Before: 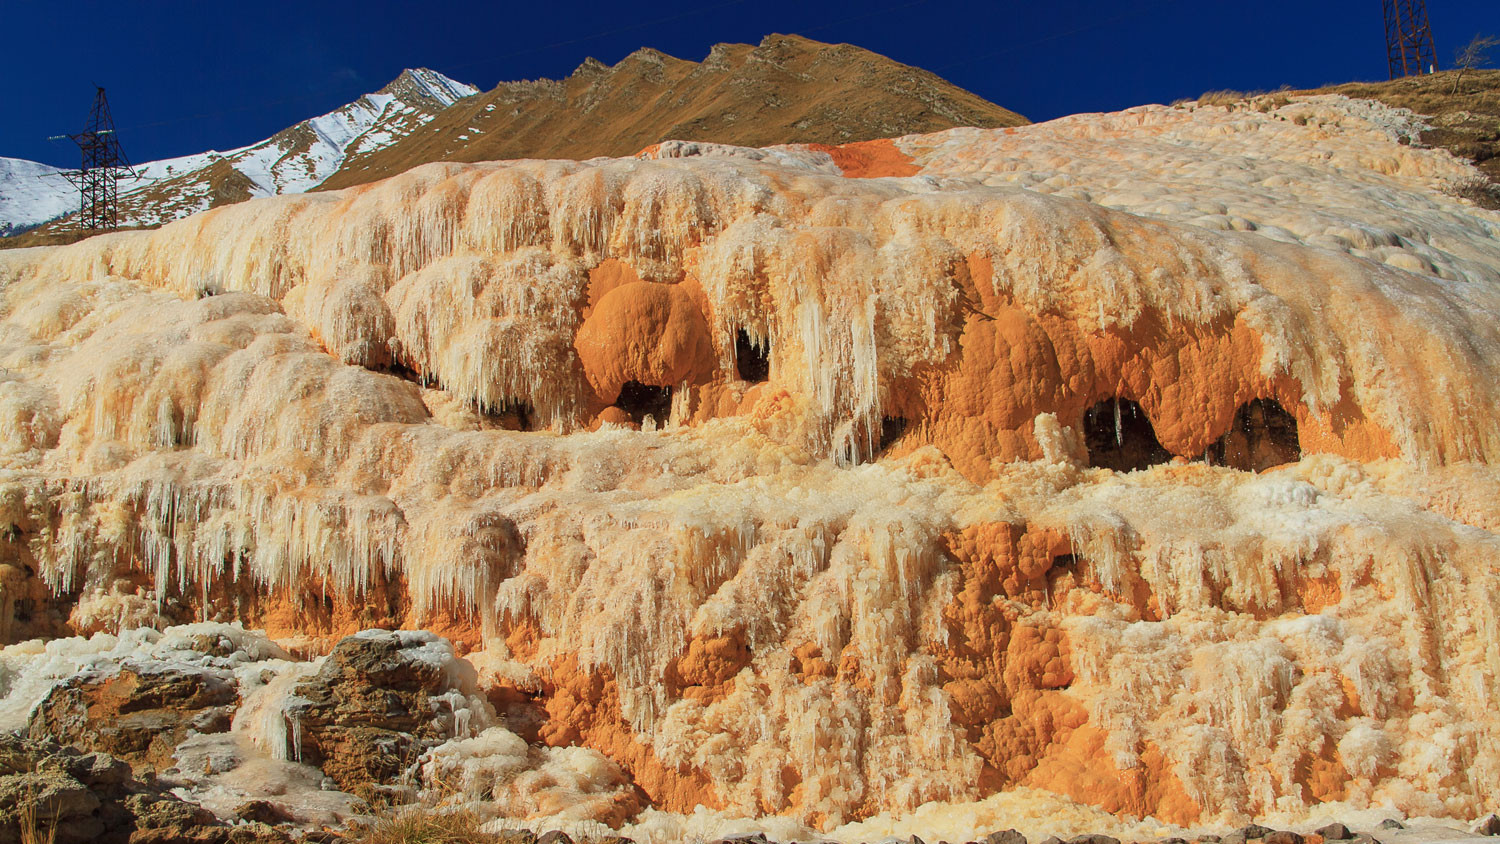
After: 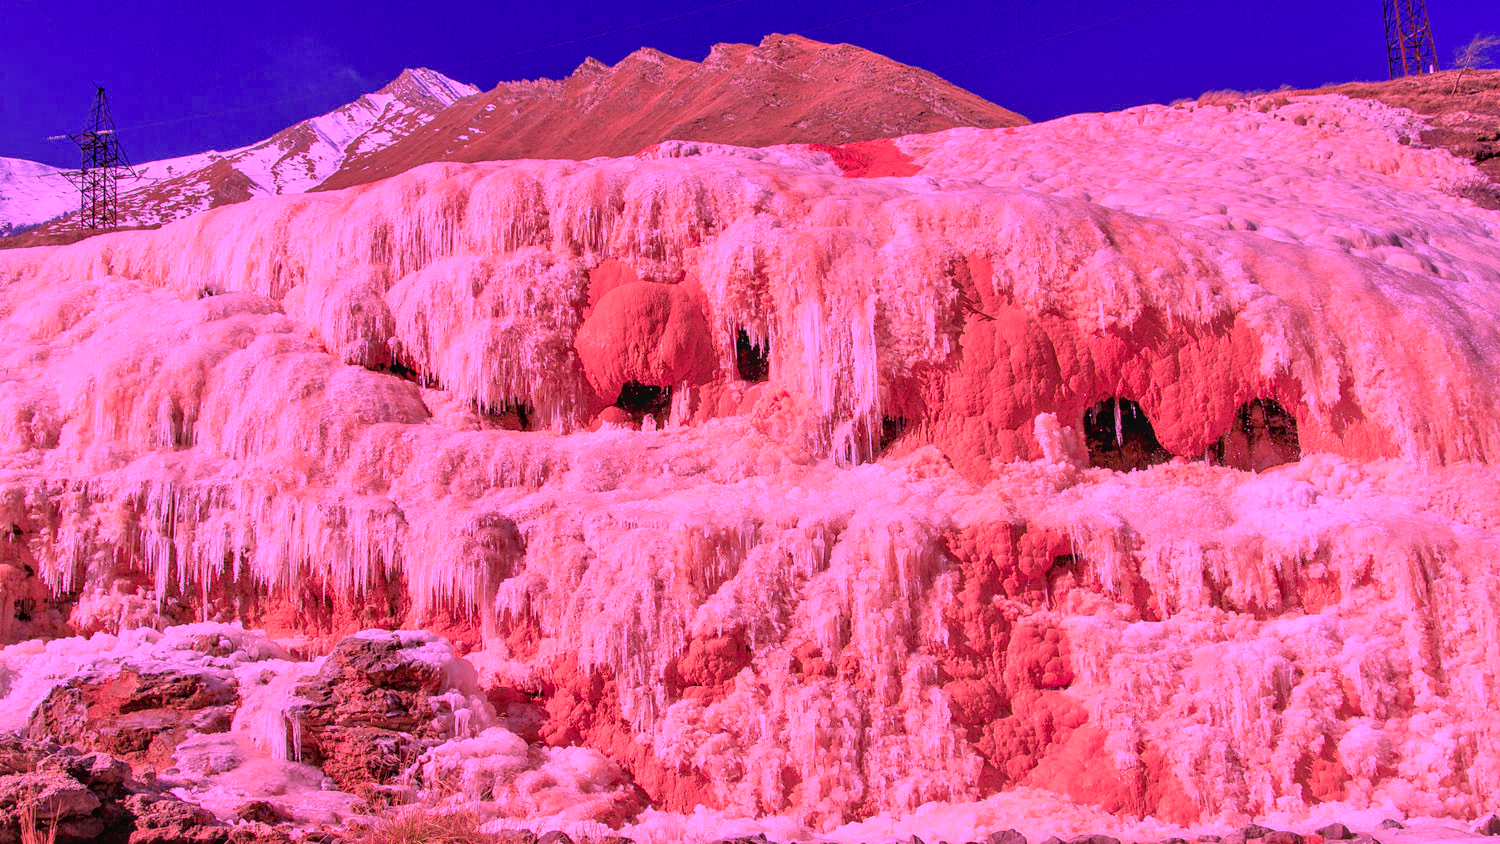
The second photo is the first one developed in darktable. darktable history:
tone equalizer: -7 EV 0.148 EV, -6 EV 0.578 EV, -5 EV 1.18 EV, -4 EV 1.36 EV, -3 EV 1.16 EV, -2 EV 0.6 EV, -1 EV 0.162 EV
color calibration: illuminant custom, x 0.262, y 0.52, temperature 7022.09 K, saturation algorithm version 1 (2020)
exposure: black level correction 0.006, compensate highlight preservation false
local contrast: detail 109%
